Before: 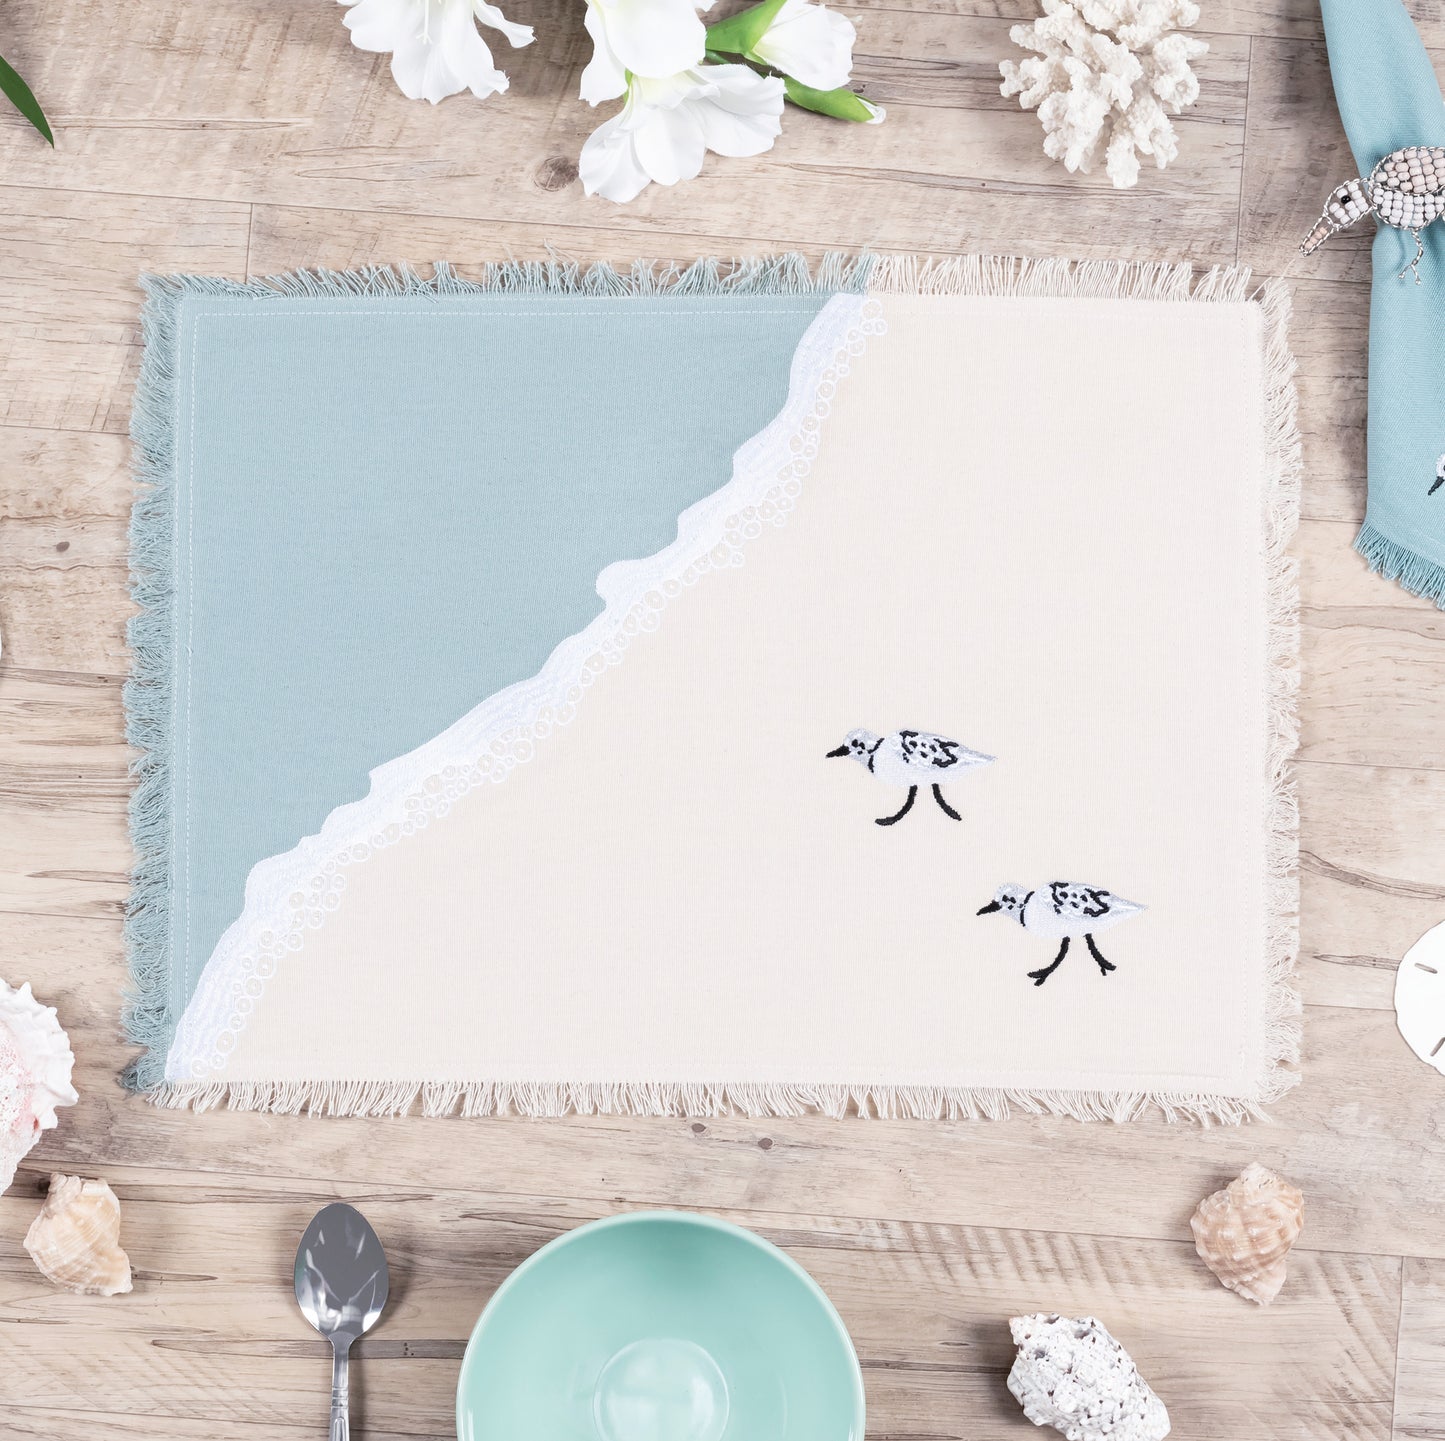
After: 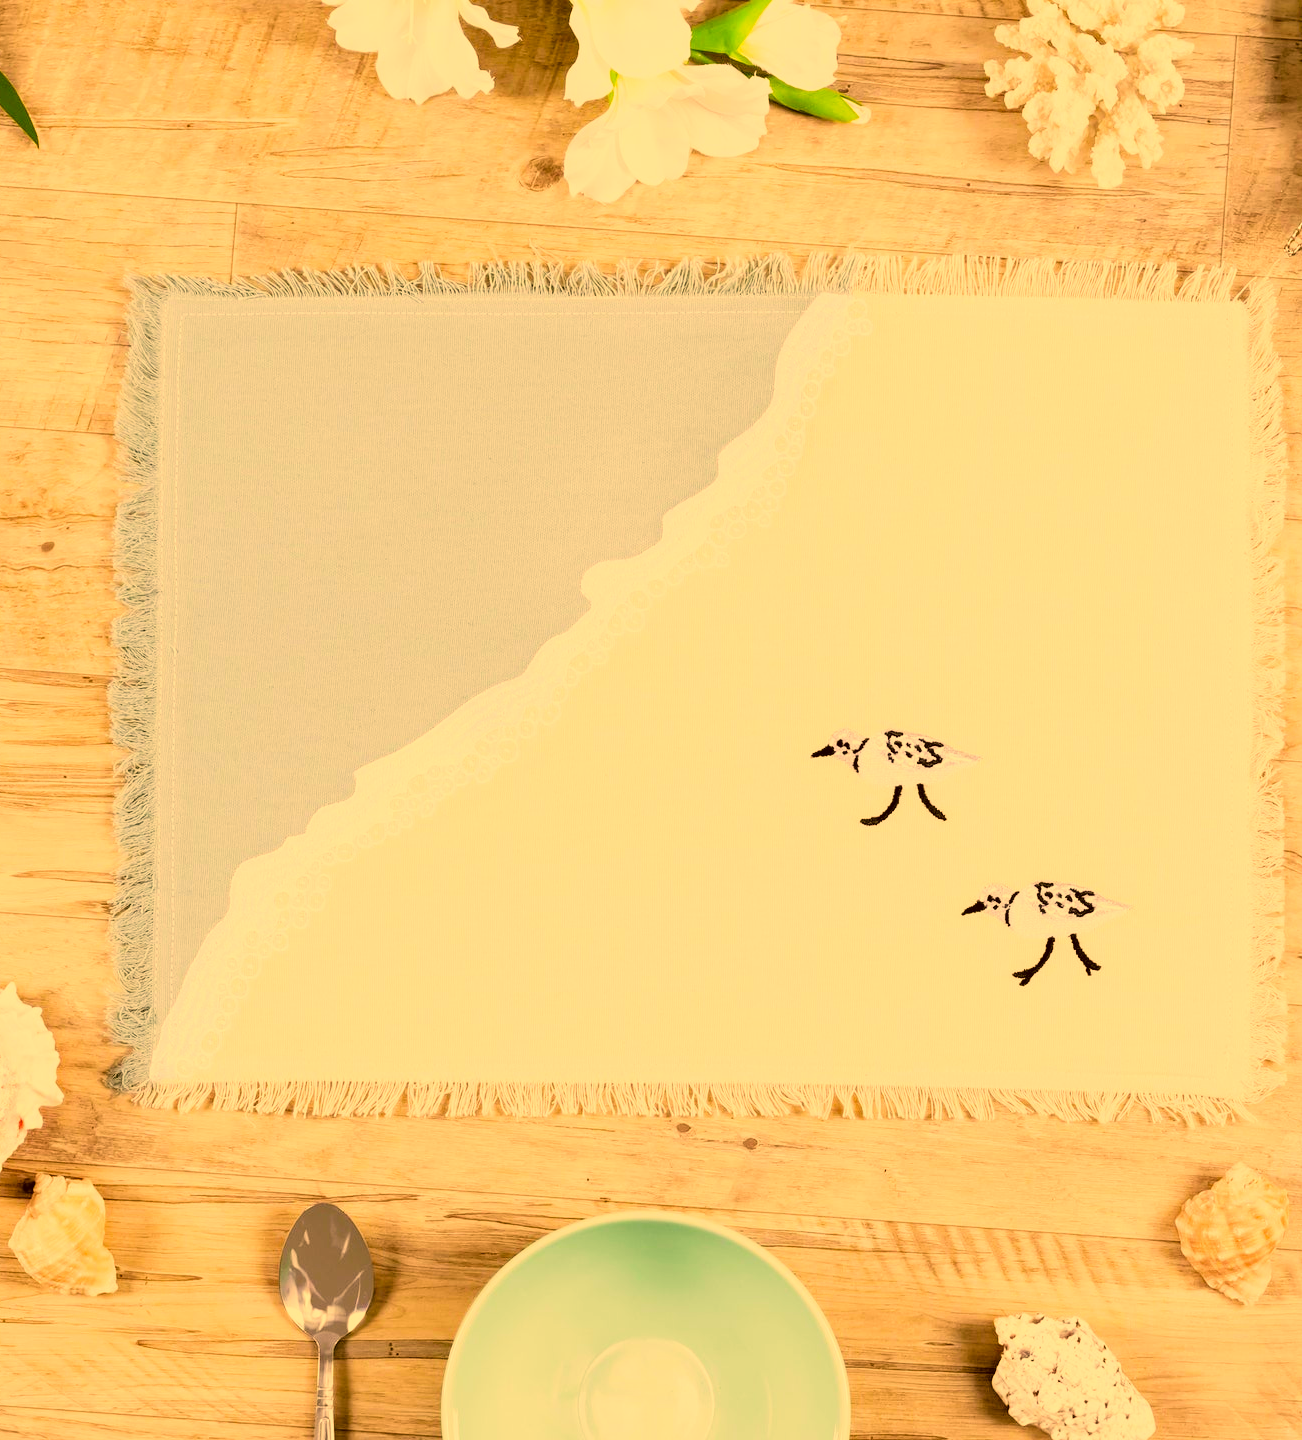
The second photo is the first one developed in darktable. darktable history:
color correction: highlights a* 10.44, highlights b* 30.04, shadows a* 2.73, shadows b* 17.51, saturation 1.72
crop and rotate: left 1.088%, right 8.807%
filmic rgb: black relative exposure -5 EV, white relative exposure 3.2 EV, hardness 3.42, contrast 1.2, highlights saturation mix -30%
exposure: exposure 0.2 EV, compensate highlight preservation false
